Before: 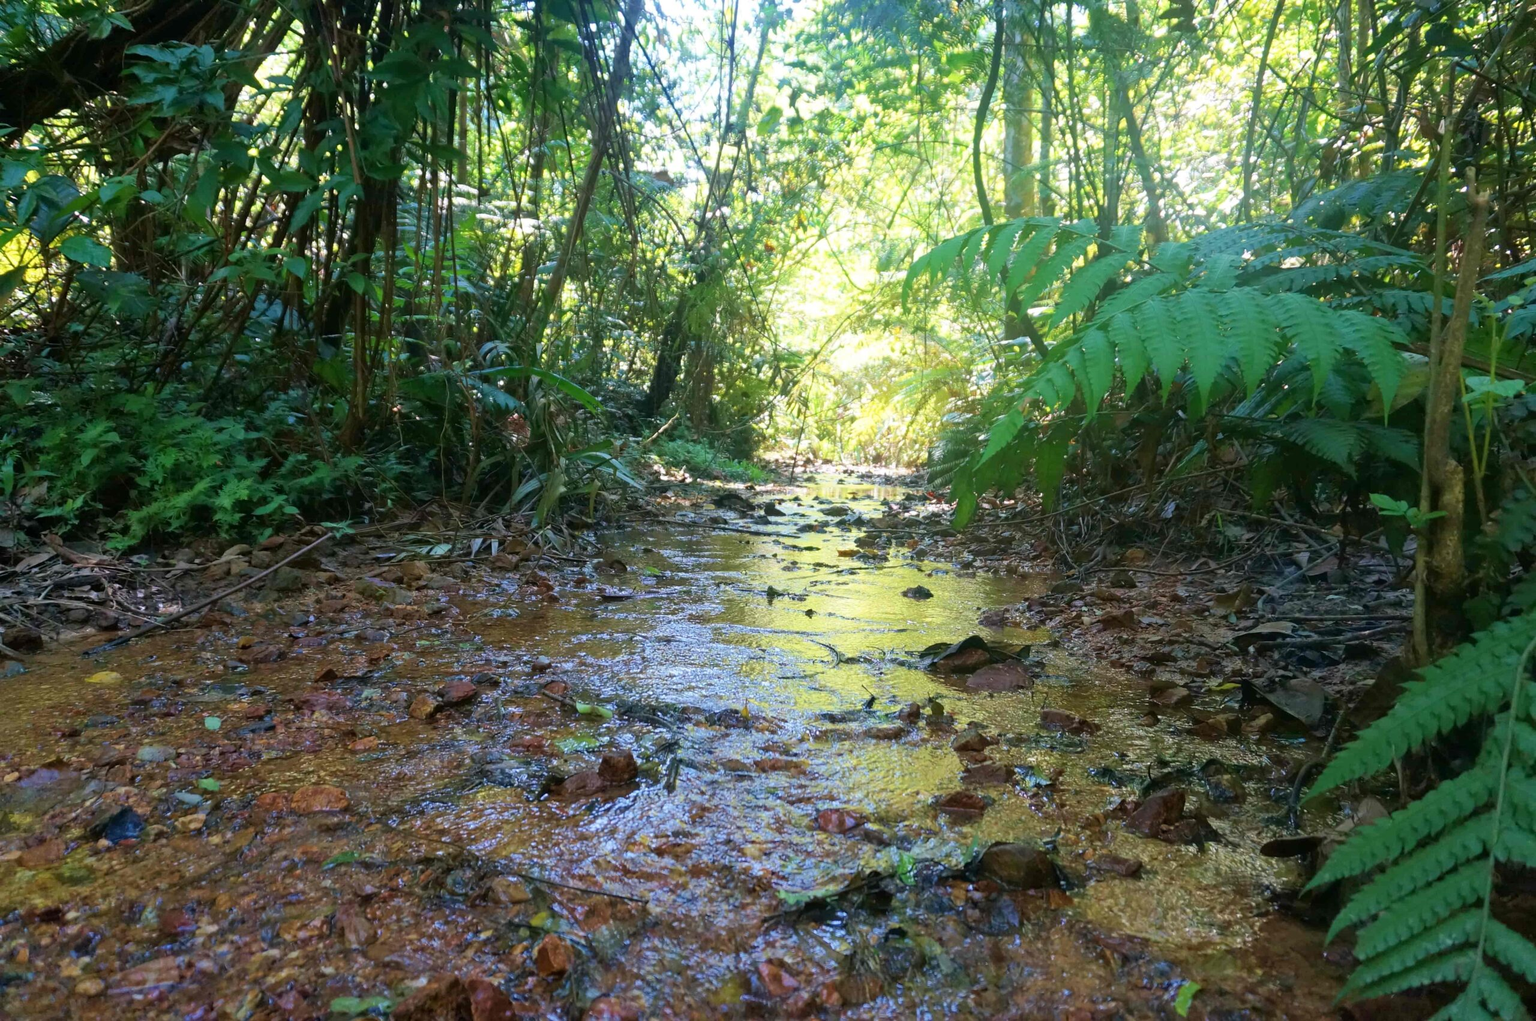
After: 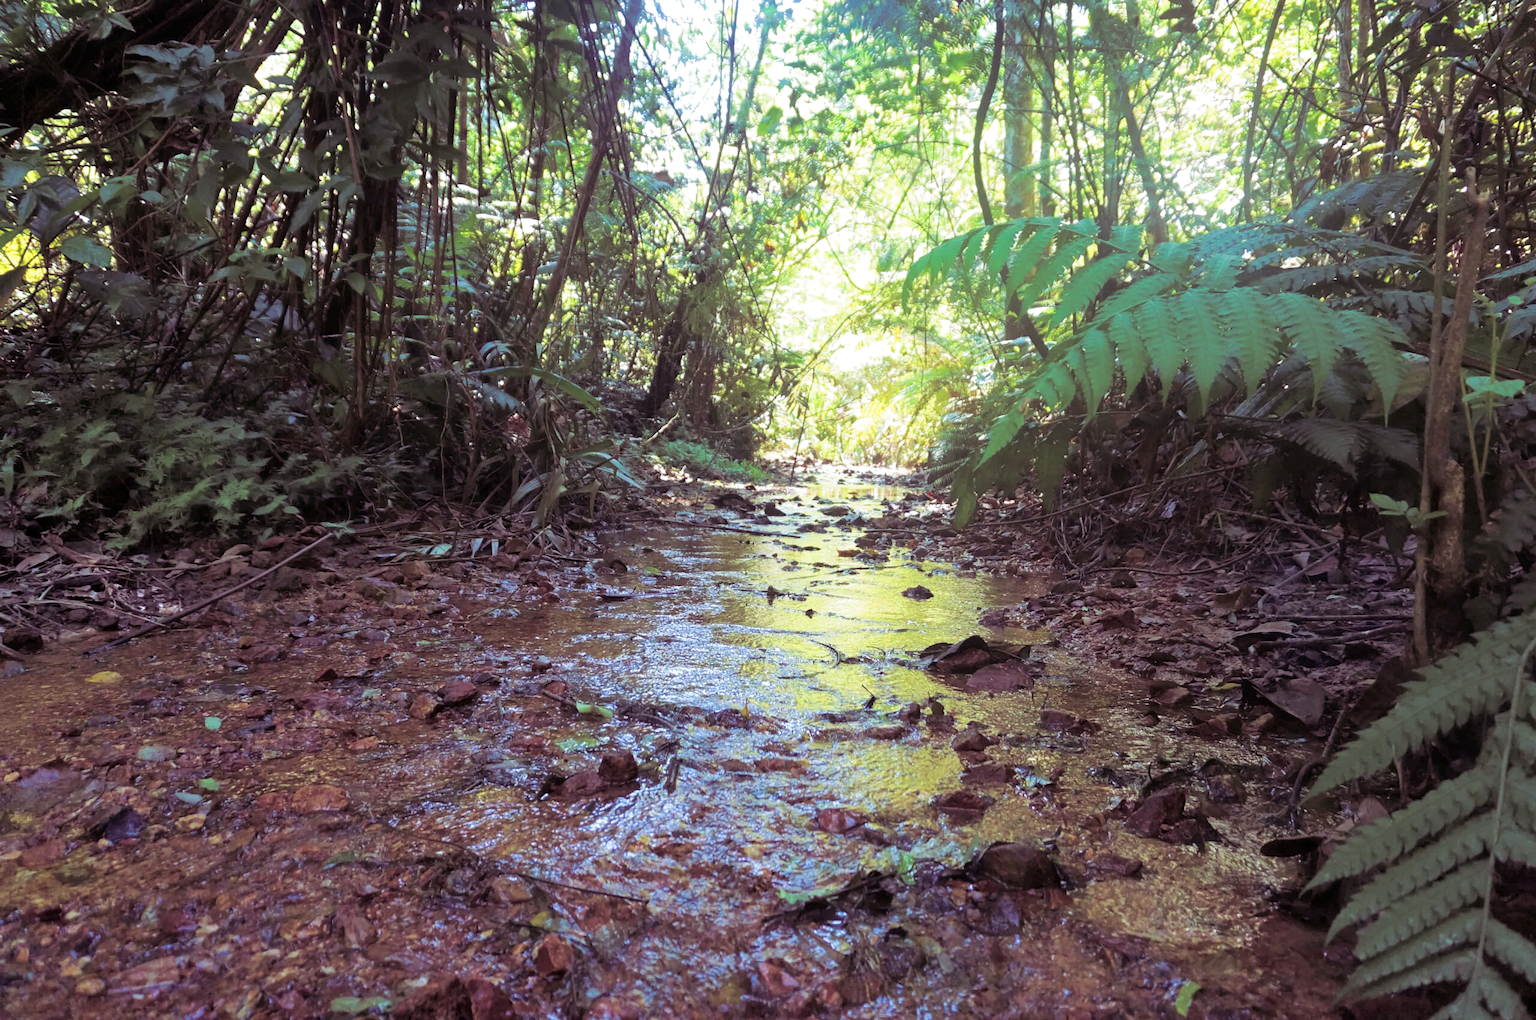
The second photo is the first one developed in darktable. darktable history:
exposure: black level correction 0.001, exposure 0.191 EV, compensate highlight preservation false
split-toning: shadows › hue 316.8°, shadows › saturation 0.47, highlights › hue 201.6°, highlights › saturation 0, balance -41.97, compress 28.01%
